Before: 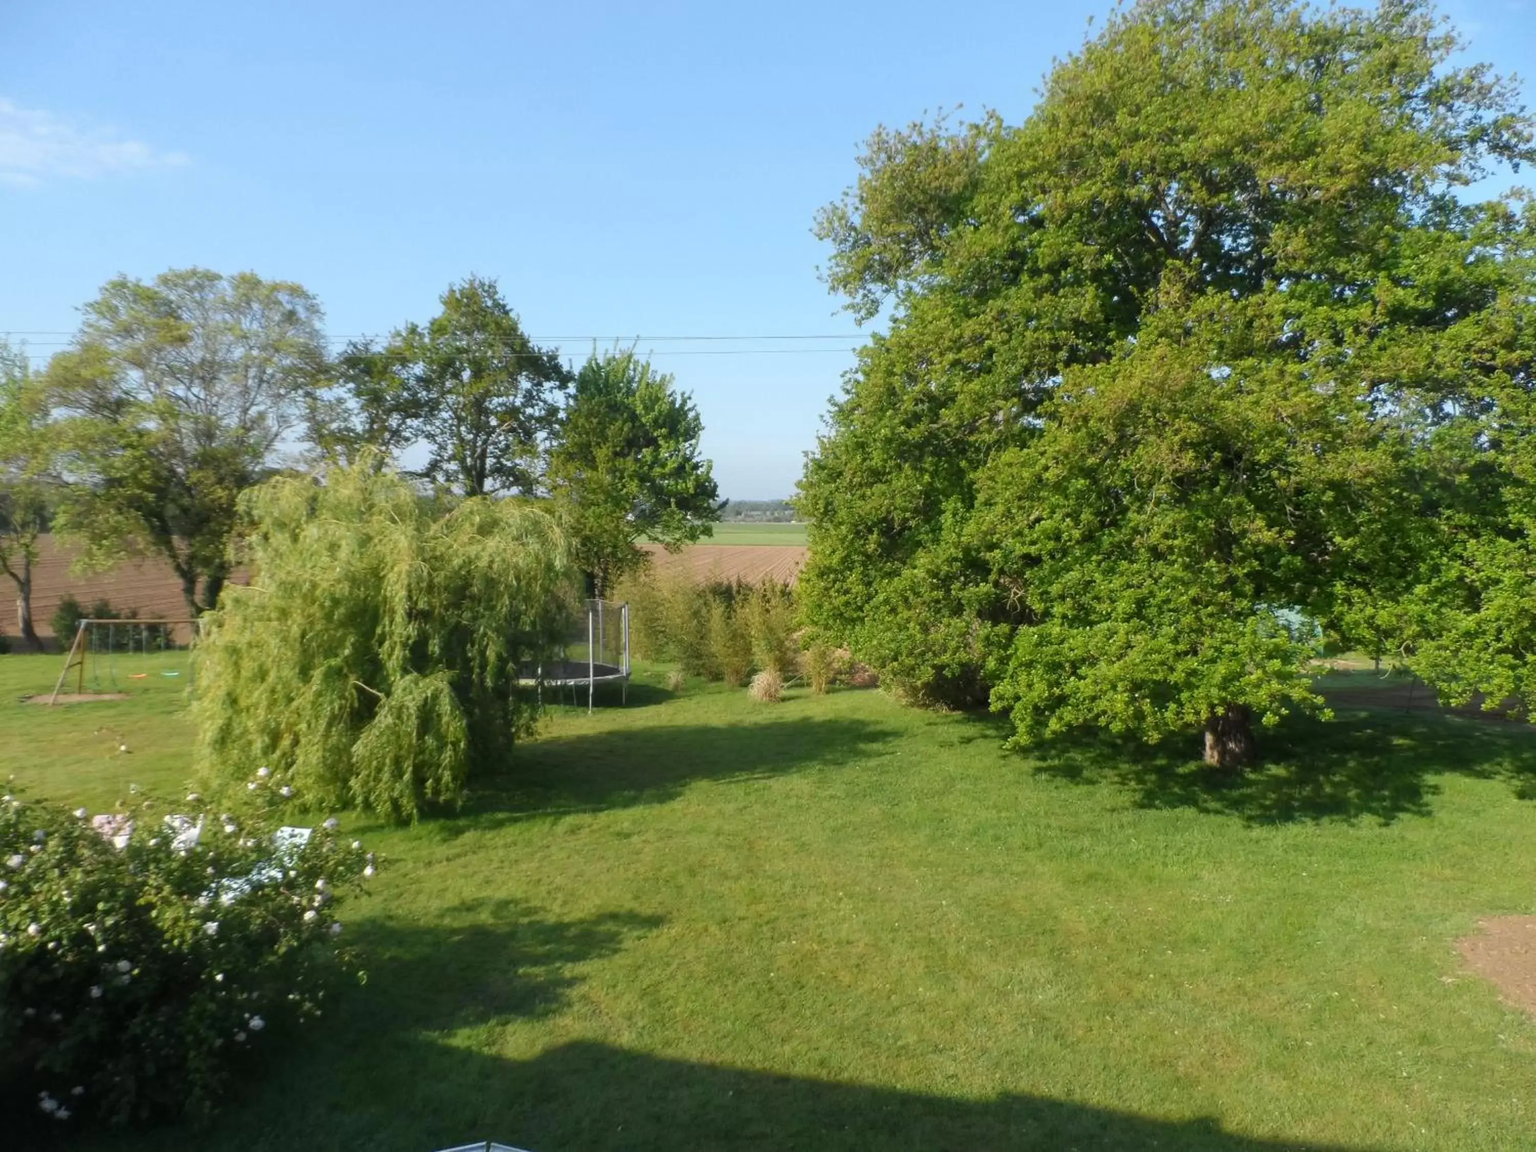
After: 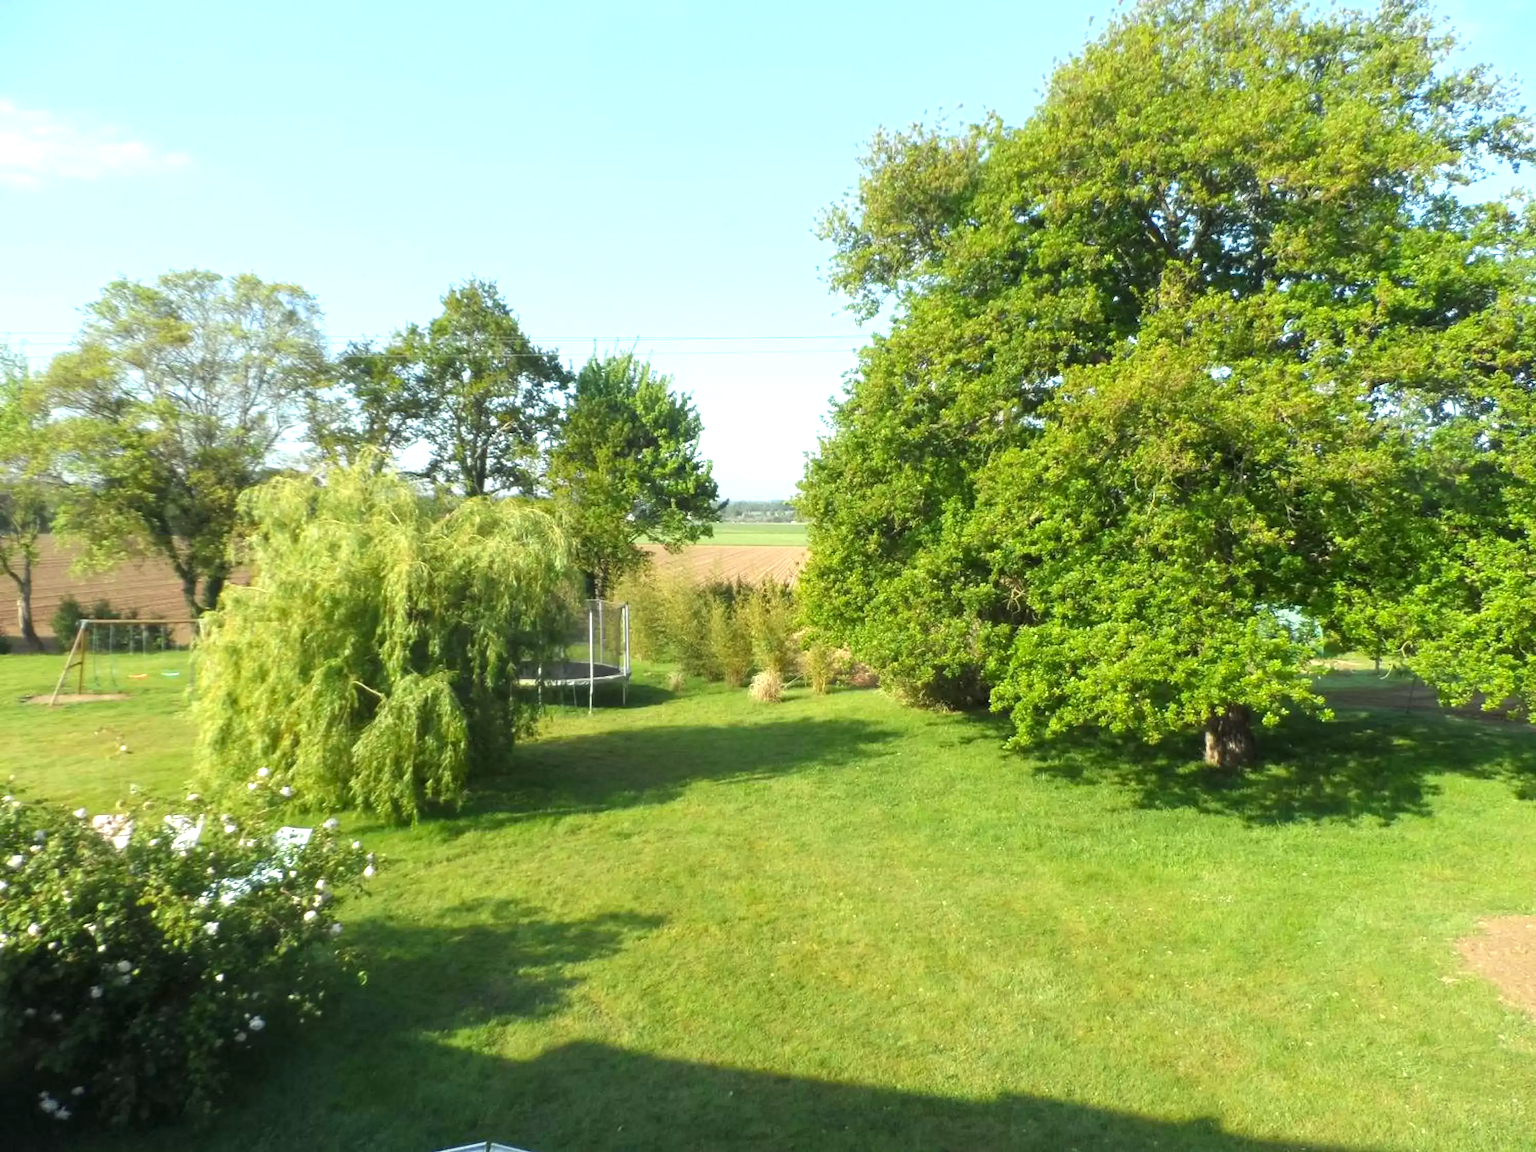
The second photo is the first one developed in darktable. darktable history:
color correction: highlights a* -4.42, highlights b* 6.74
exposure: exposure 0.917 EV, compensate highlight preservation false
